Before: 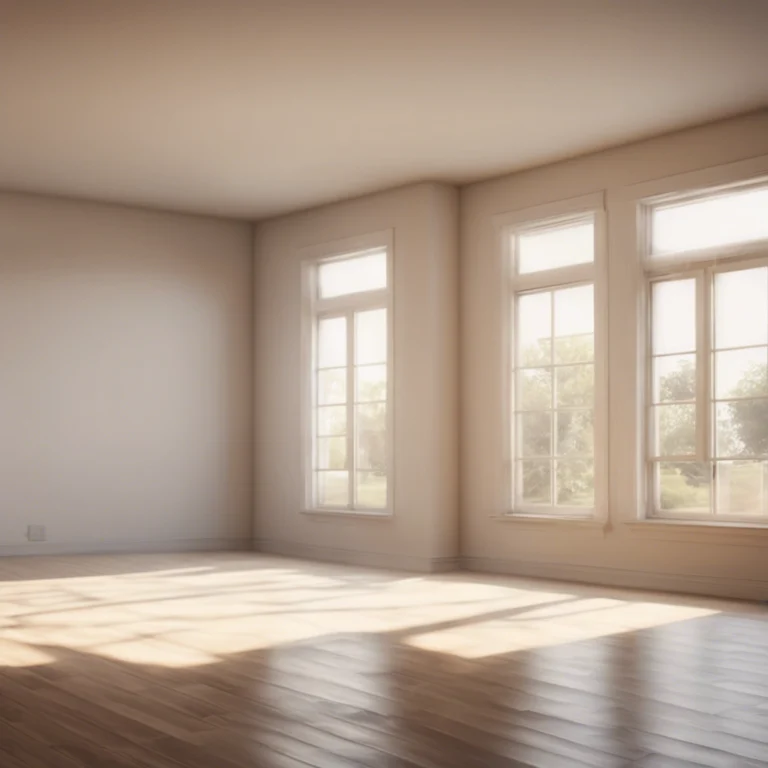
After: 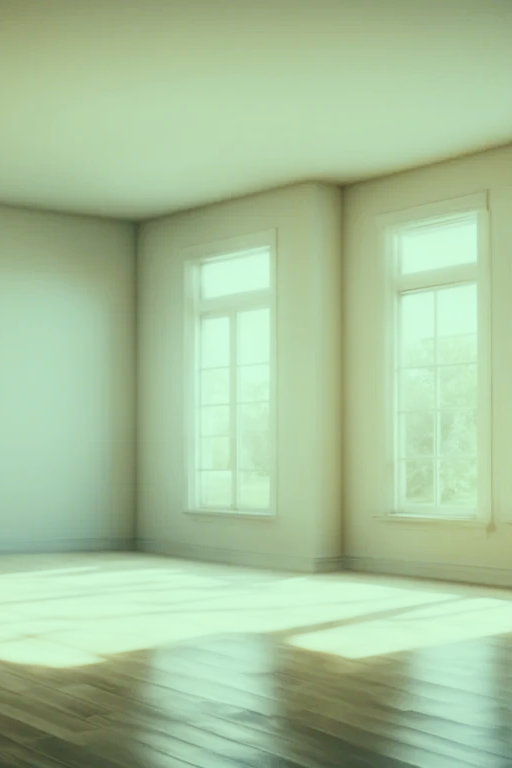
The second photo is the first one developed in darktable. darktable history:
tone curve: curves: ch0 [(0, 0.023) (0.113, 0.081) (0.204, 0.197) (0.498, 0.608) (0.709, 0.819) (0.984, 0.961)]; ch1 [(0, 0) (0.172, 0.123) (0.317, 0.272) (0.414, 0.382) (0.476, 0.479) (0.505, 0.501) (0.528, 0.54) (0.618, 0.647) (0.709, 0.764) (1, 1)]; ch2 [(0, 0) (0.411, 0.424) (0.492, 0.502) (0.521, 0.521) (0.55, 0.576) (0.686, 0.638) (1, 1)], preserve colors none
color correction: highlights a* -19.63, highlights b* 9.8, shadows a* -20.1, shadows b* -10.44
crop: left 15.364%, right 17.84%
